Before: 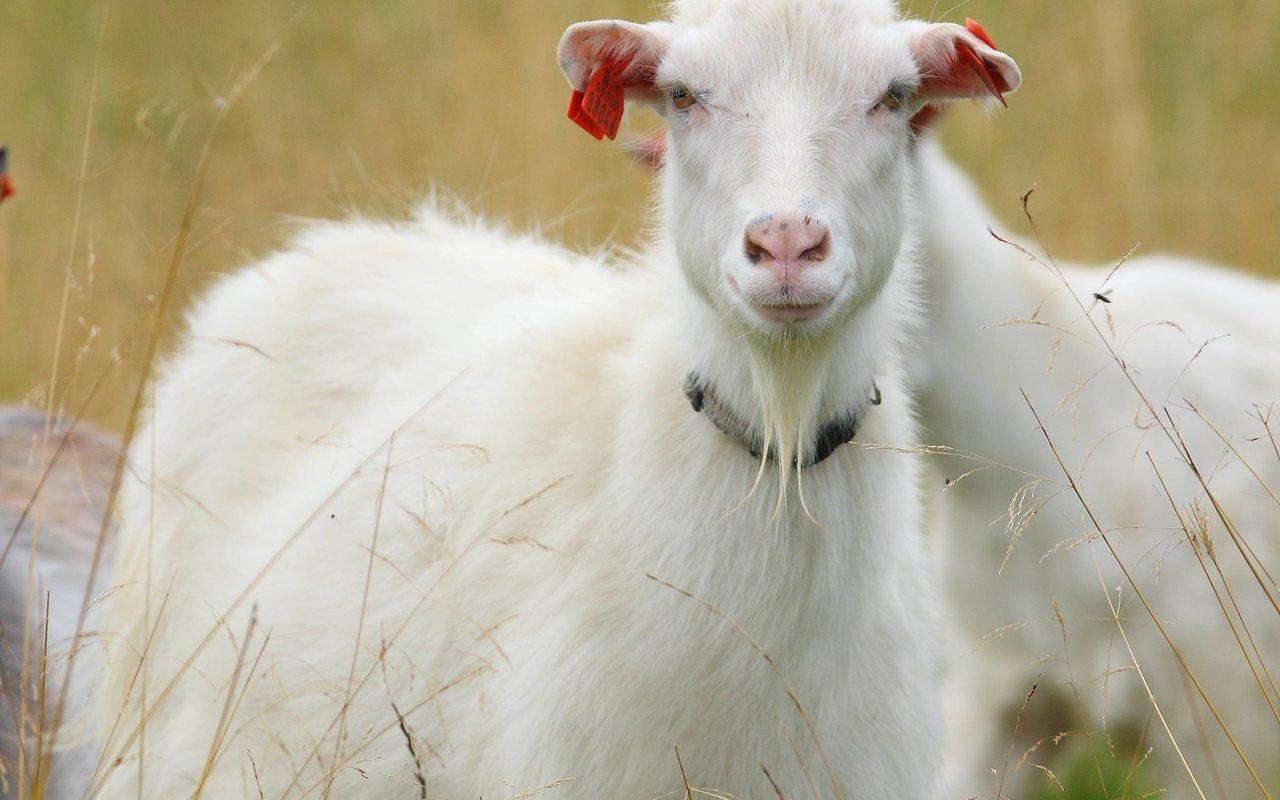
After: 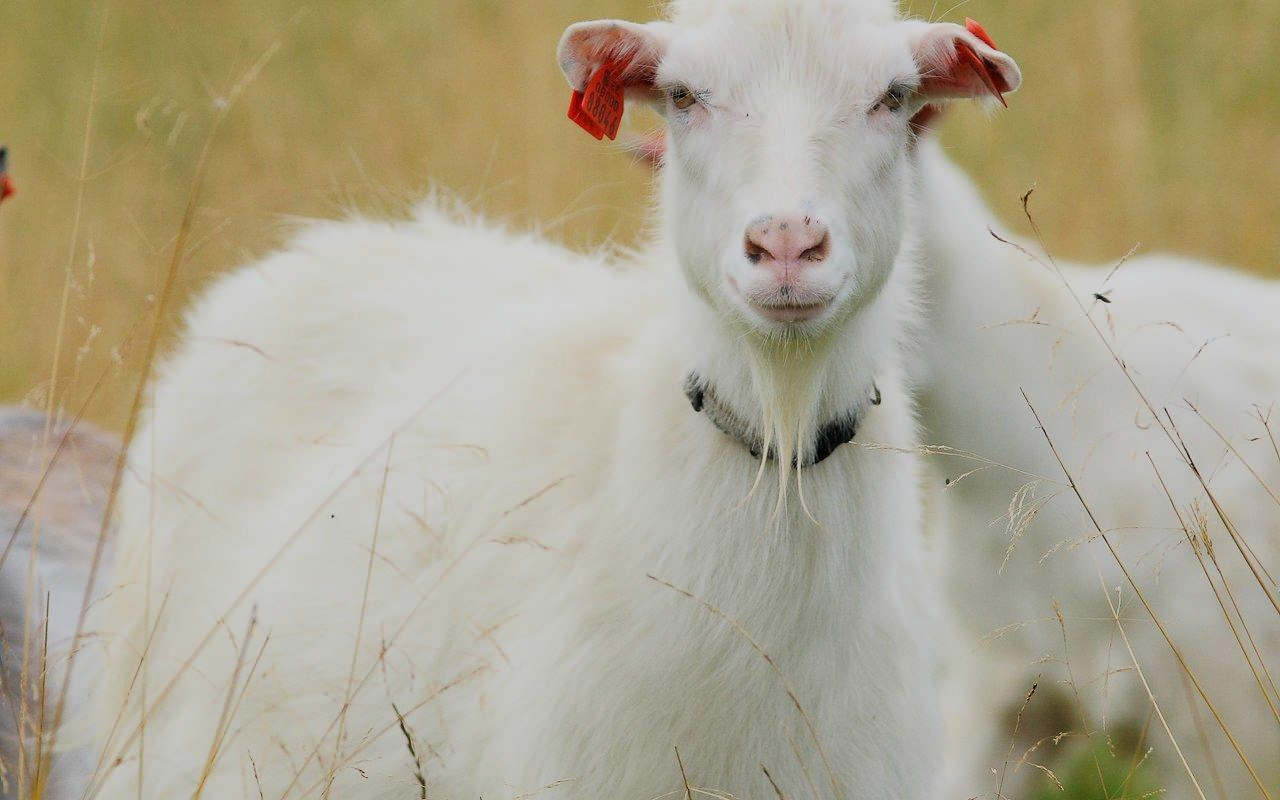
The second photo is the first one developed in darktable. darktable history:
filmic rgb: black relative exposure -7.65 EV, white relative exposure 4.56 EV, hardness 3.61, contrast 1.052
